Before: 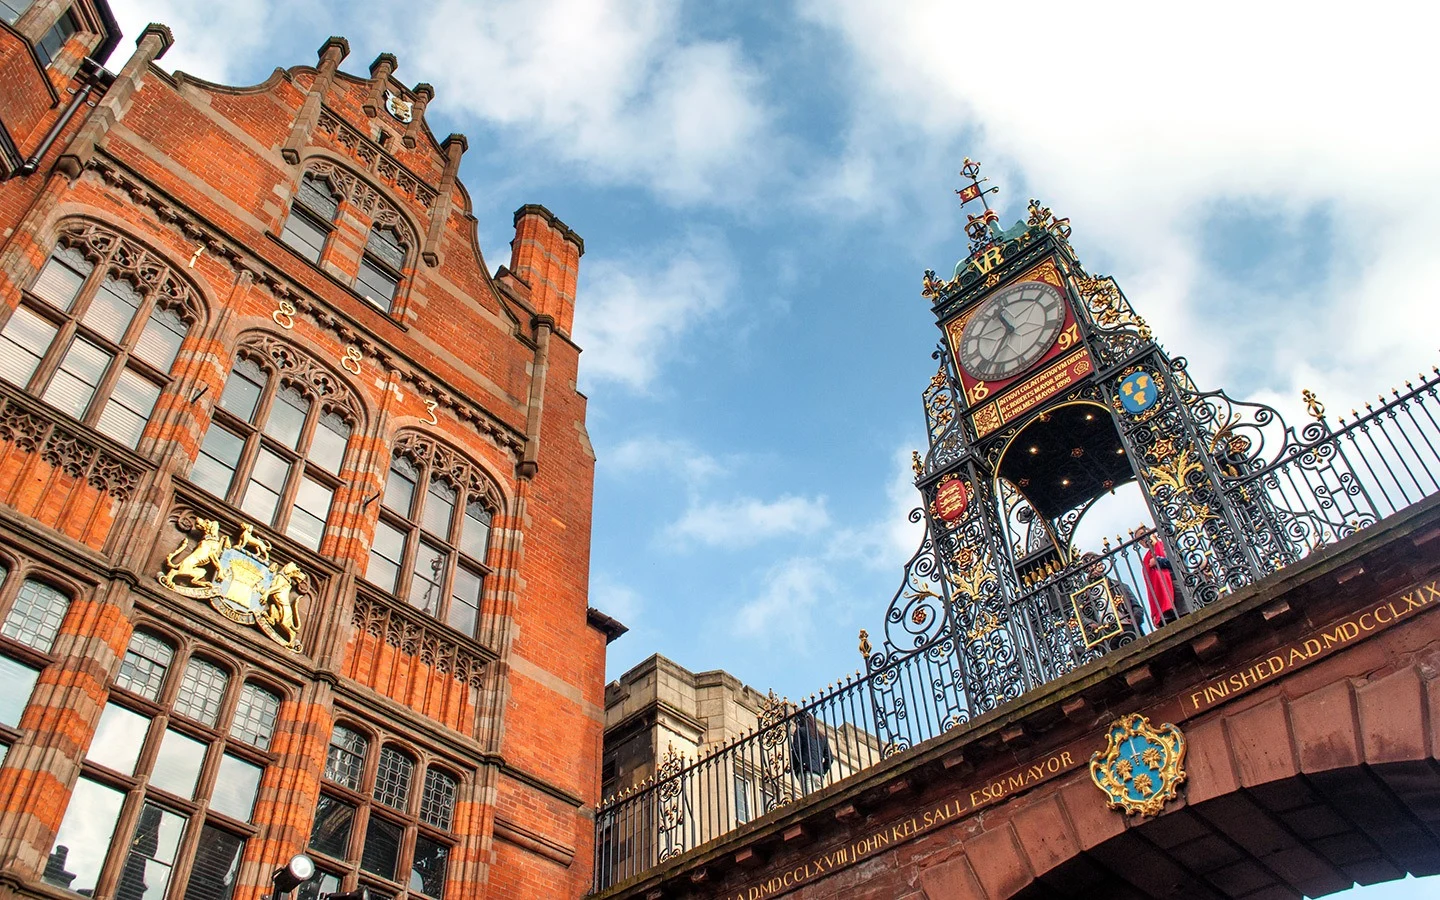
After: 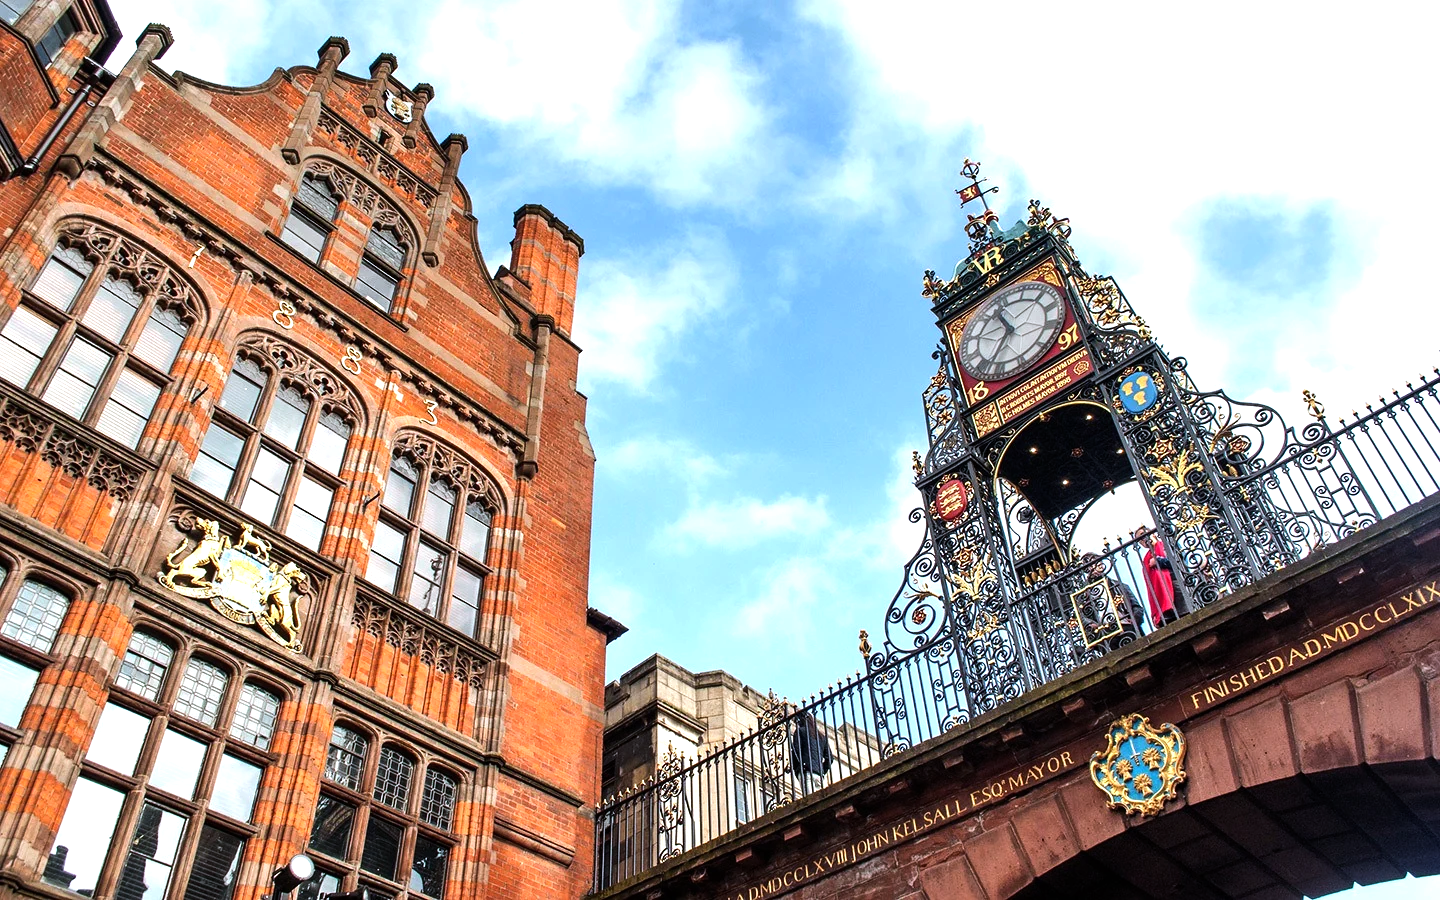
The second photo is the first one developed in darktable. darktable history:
white balance: red 0.954, blue 1.079
tone equalizer: -8 EV -0.75 EV, -7 EV -0.7 EV, -6 EV -0.6 EV, -5 EV -0.4 EV, -3 EV 0.4 EV, -2 EV 0.6 EV, -1 EV 0.7 EV, +0 EV 0.75 EV, edges refinement/feathering 500, mask exposure compensation -1.57 EV, preserve details no
